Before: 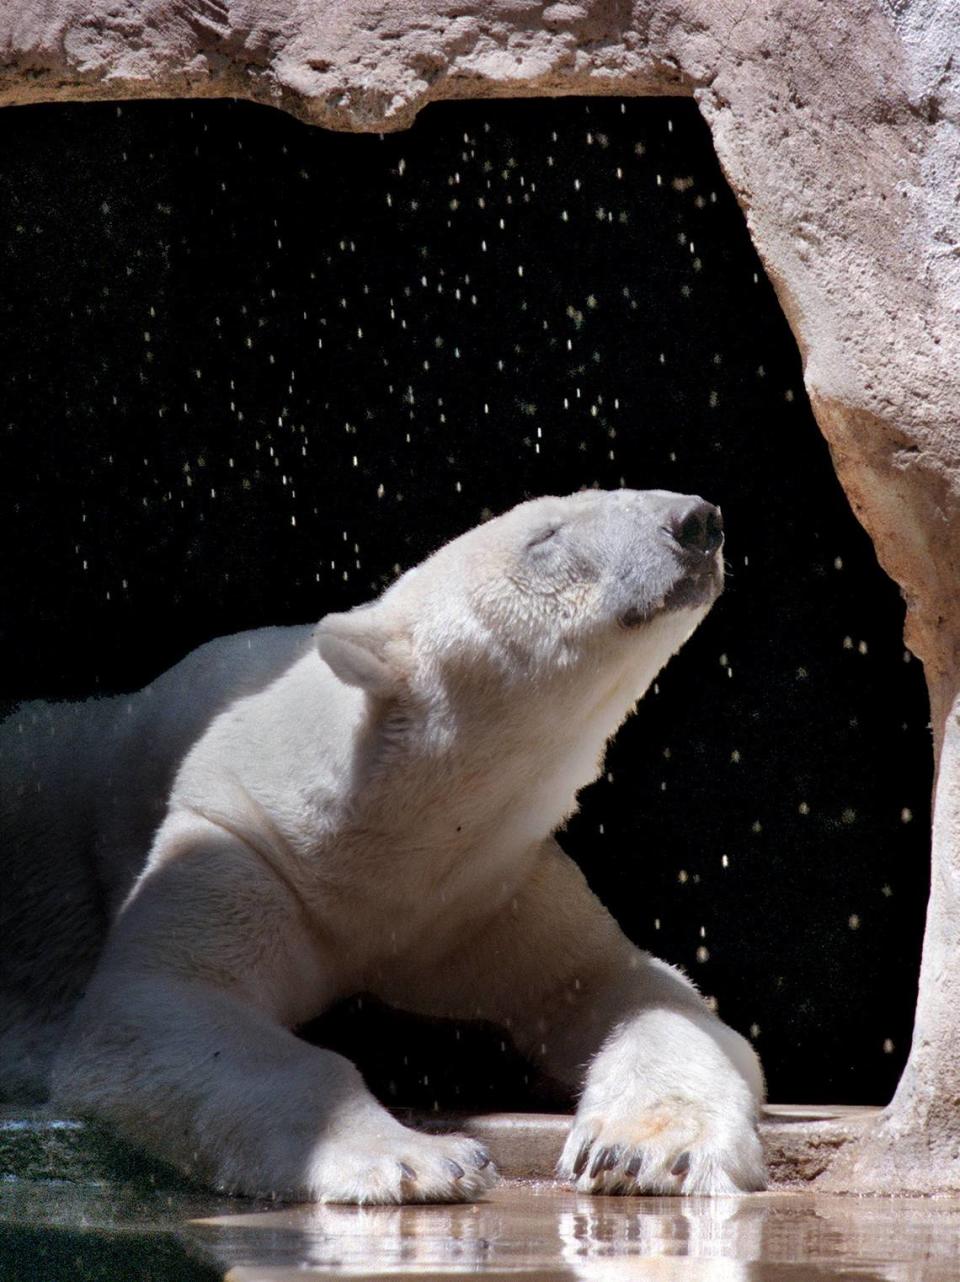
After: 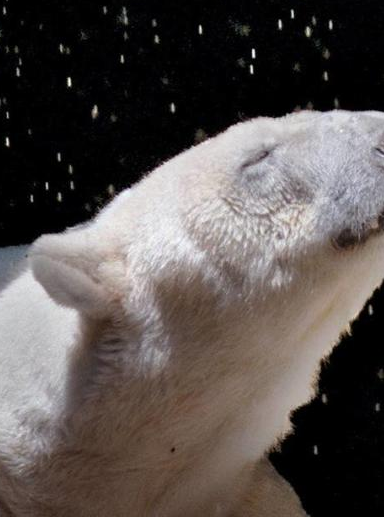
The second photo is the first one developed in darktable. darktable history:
crop: left 29.867%, top 29.596%, right 30.107%, bottom 30.032%
